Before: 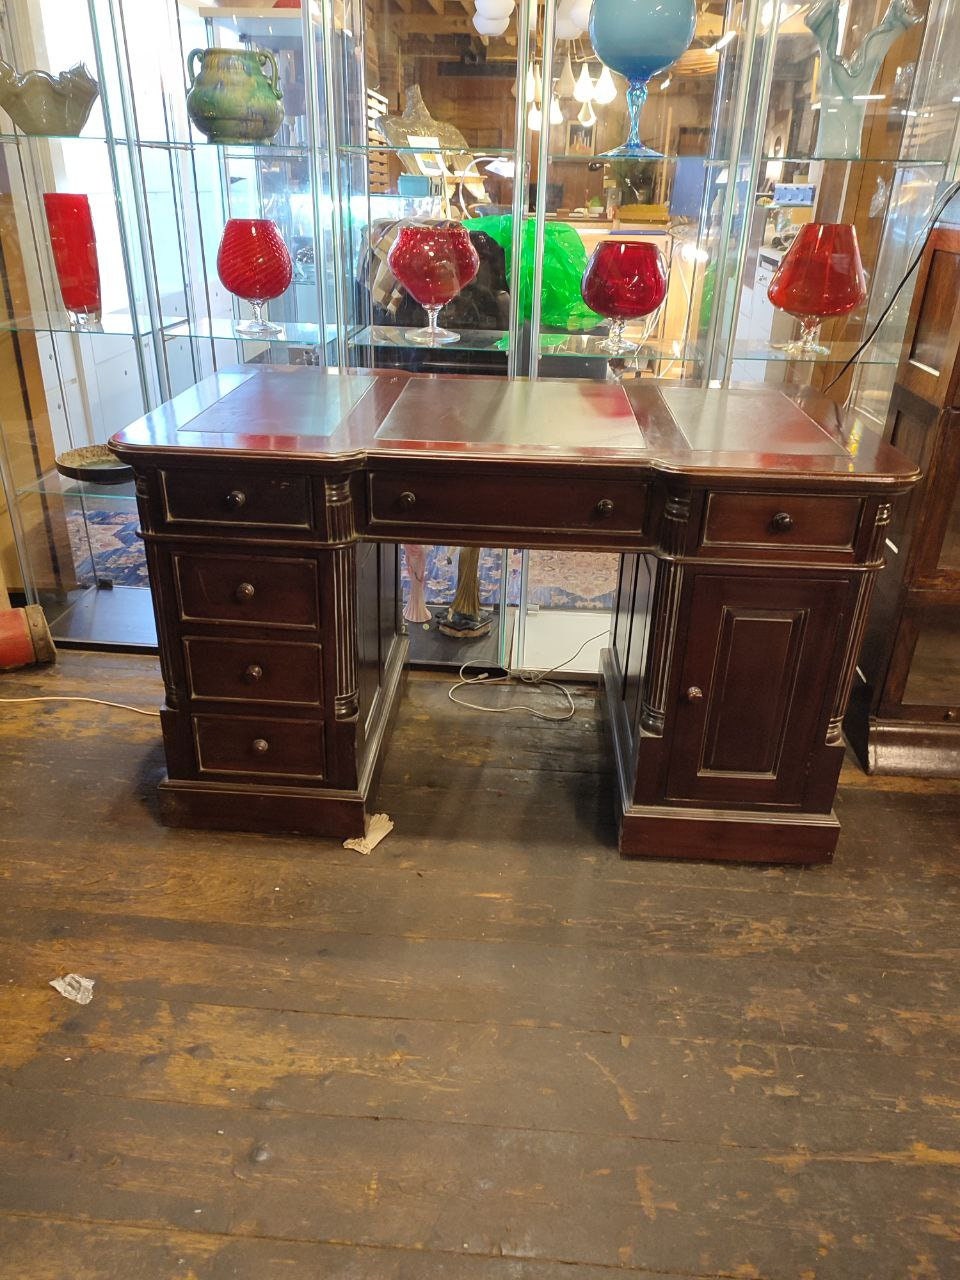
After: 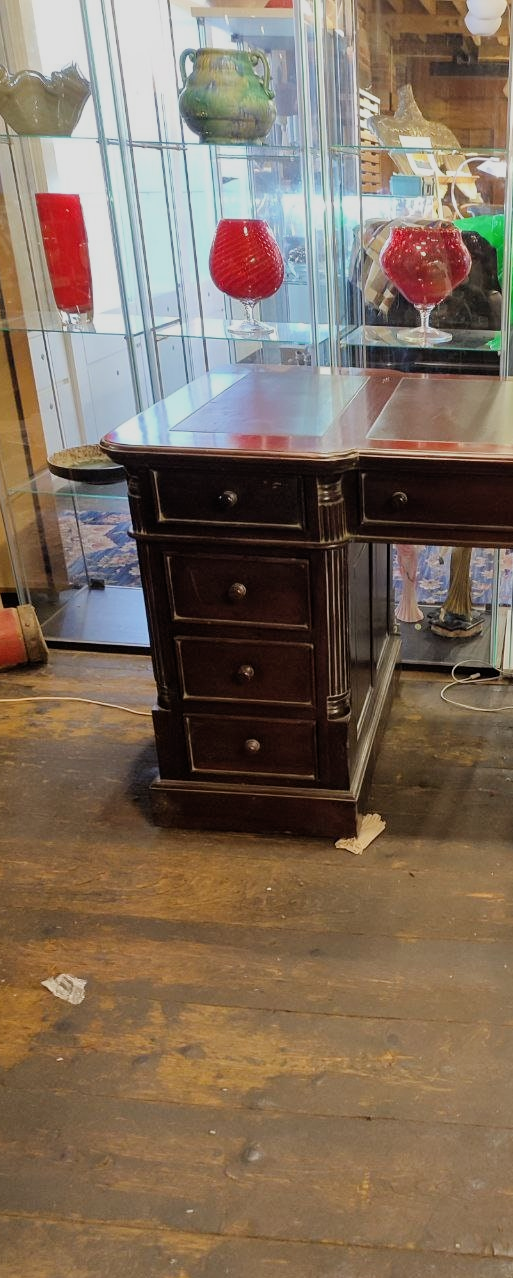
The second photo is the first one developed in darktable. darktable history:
crop: left 0.905%, right 45.572%, bottom 0.091%
filmic rgb: black relative exposure -8.15 EV, white relative exposure 3.76 EV, hardness 4.46
